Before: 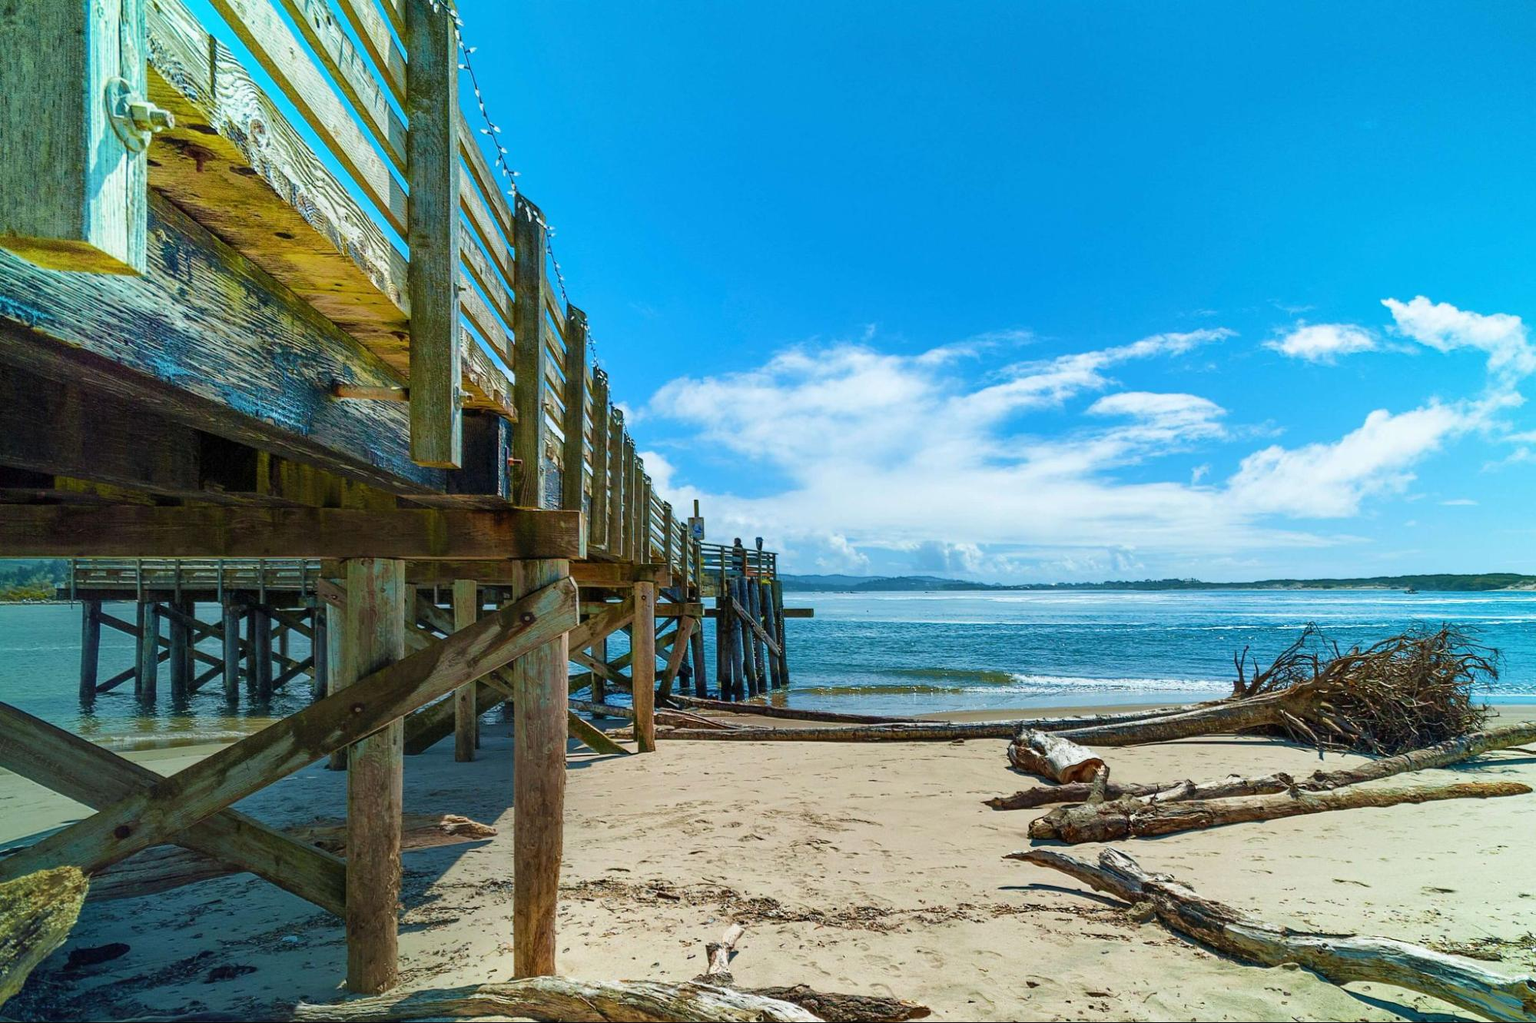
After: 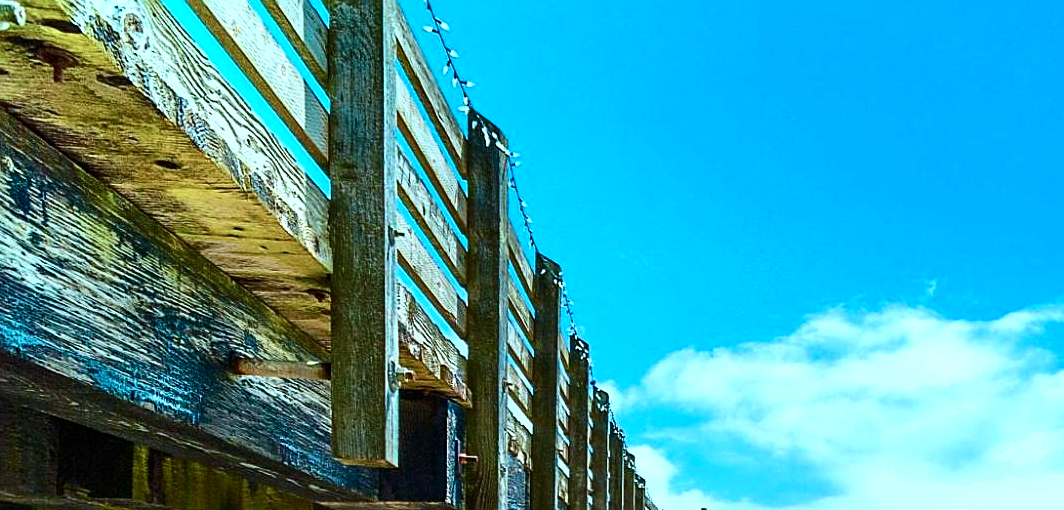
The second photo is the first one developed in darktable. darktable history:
exposure: exposure -0.07 EV, compensate exposure bias true, compensate highlight preservation false
crop: left 10.115%, top 10.693%, right 36.632%, bottom 50.96%
contrast brightness saturation: contrast 0.275
color correction: highlights a* -10.05, highlights b* -10.58
shadows and highlights: radius 46.44, white point adjustment 6.66, compress 79.64%, soften with gaussian
sharpen: on, module defaults
